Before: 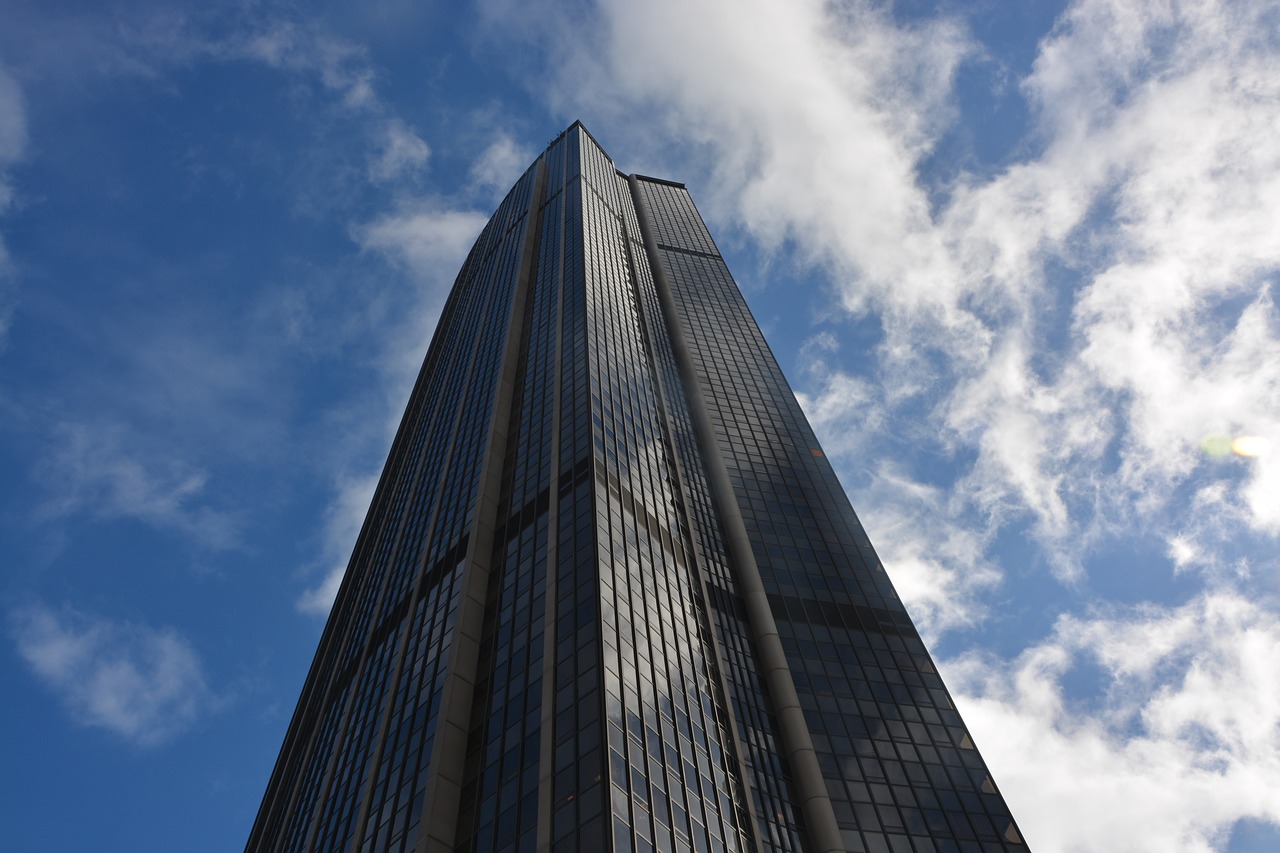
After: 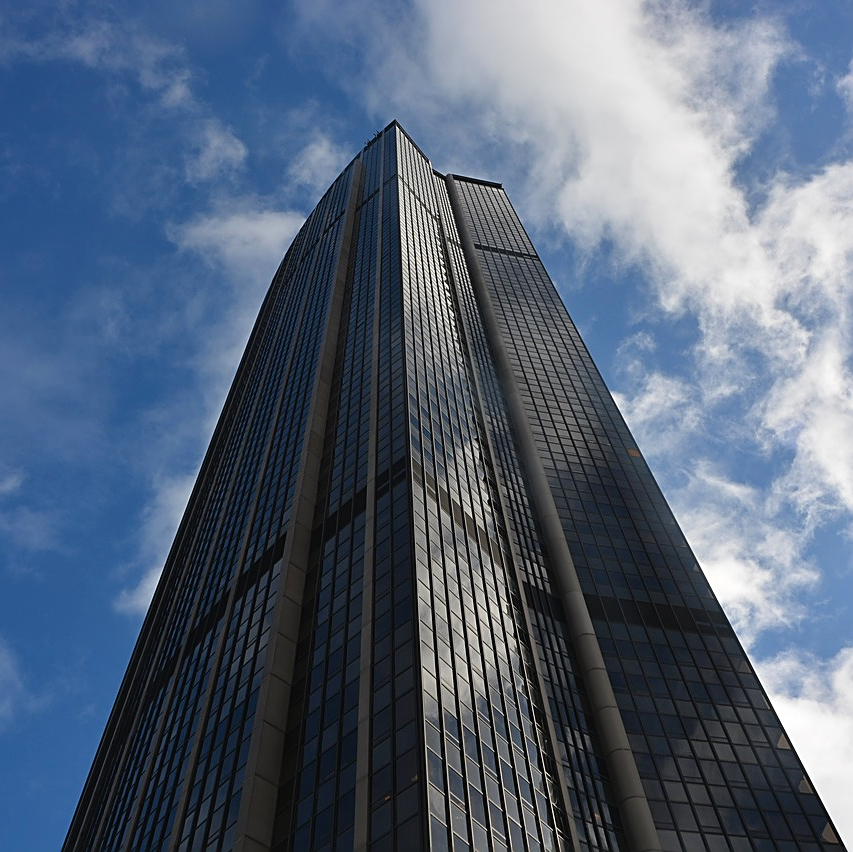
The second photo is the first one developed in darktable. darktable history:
crop and rotate: left 14.362%, right 18.958%
tone curve: curves: ch0 [(0, 0.012) (0.056, 0.046) (0.218, 0.213) (0.606, 0.62) (0.82, 0.846) (1, 1)]; ch1 [(0, 0) (0.226, 0.261) (0.403, 0.437) (0.469, 0.472) (0.495, 0.499) (0.514, 0.504) (0.545, 0.555) (0.59, 0.598) (0.714, 0.733) (1, 1)]; ch2 [(0, 0) (0.269, 0.299) (0.459, 0.45) (0.498, 0.499) (0.523, 0.512) (0.568, 0.558) (0.634, 0.617) (0.702, 0.662) (0.781, 0.775) (1, 1)], preserve colors none
sharpen: on, module defaults
